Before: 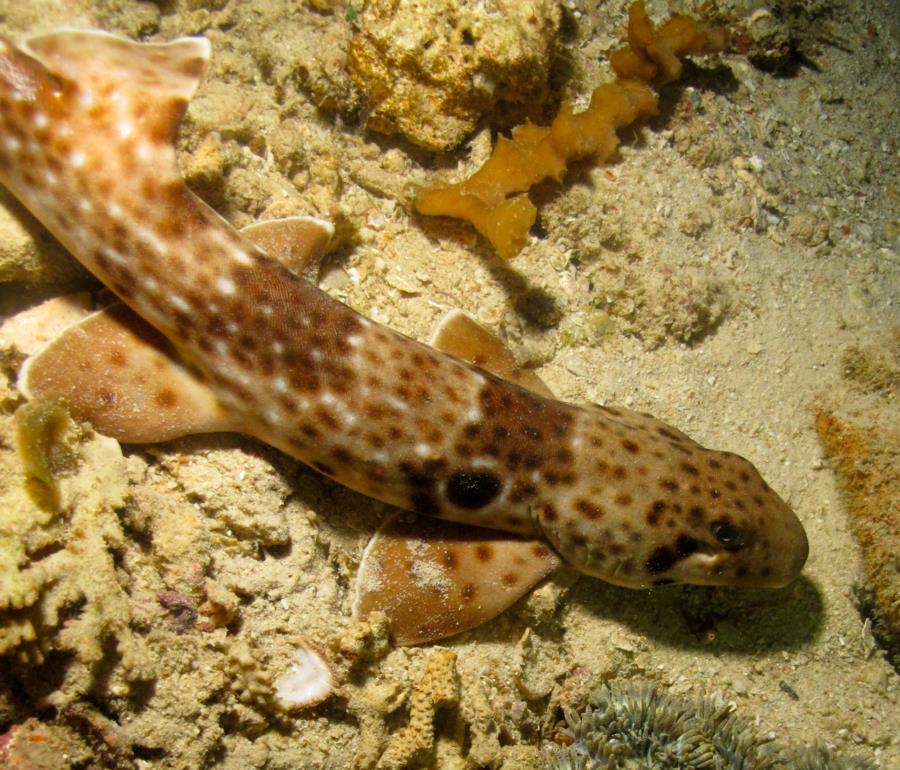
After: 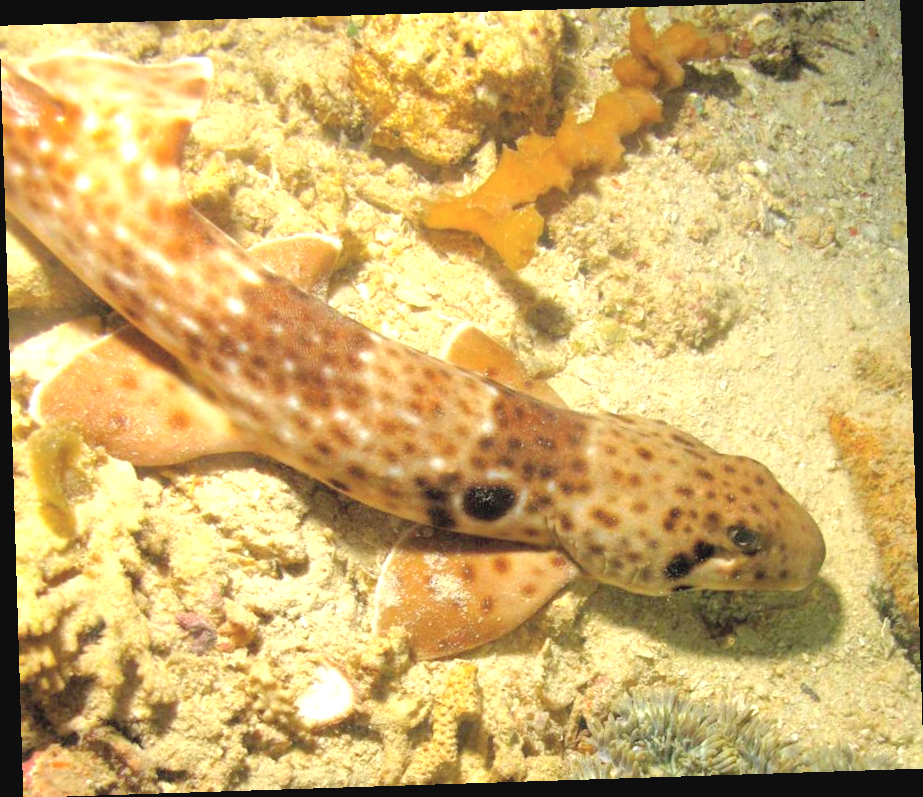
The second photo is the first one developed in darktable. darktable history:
tone equalizer: -8 EV 0.25 EV, -7 EV 0.417 EV, -6 EV 0.417 EV, -5 EV 0.25 EV, -3 EV -0.25 EV, -2 EV -0.417 EV, -1 EV -0.417 EV, +0 EV -0.25 EV, edges refinement/feathering 500, mask exposure compensation -1.57 EV, preserve details guided filter
rotate and perspective: rotation -1.77°, lens shift (horizontal) 0.004, automatic cropping off
contrast brightness saturation: brightness 0.28
exposure: black level correction 0, exposure 1.2 EV, compensate highlight preservation false
